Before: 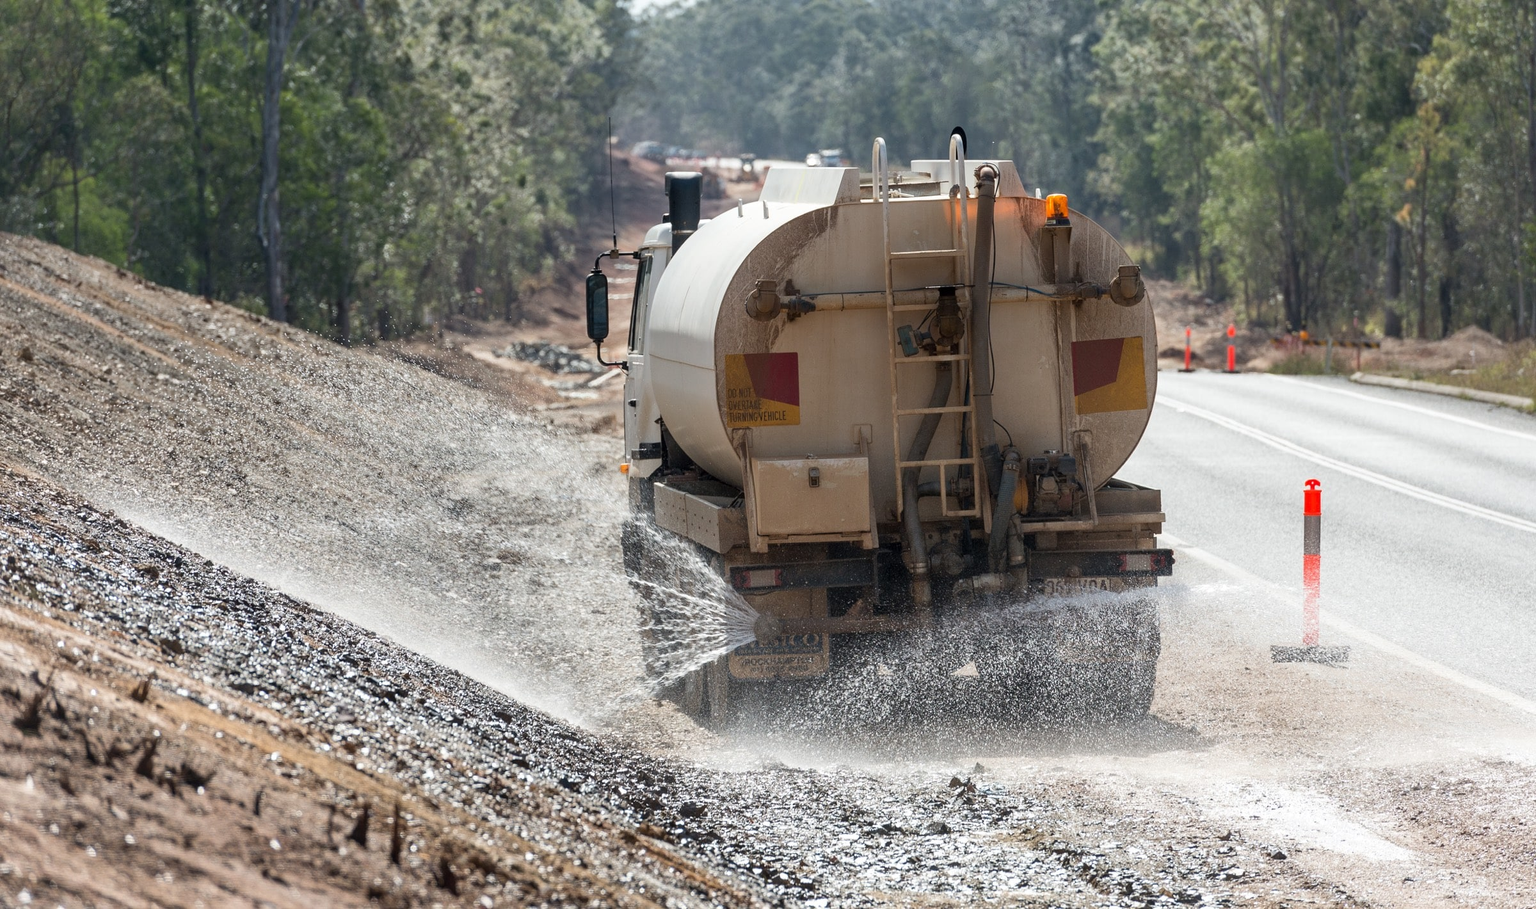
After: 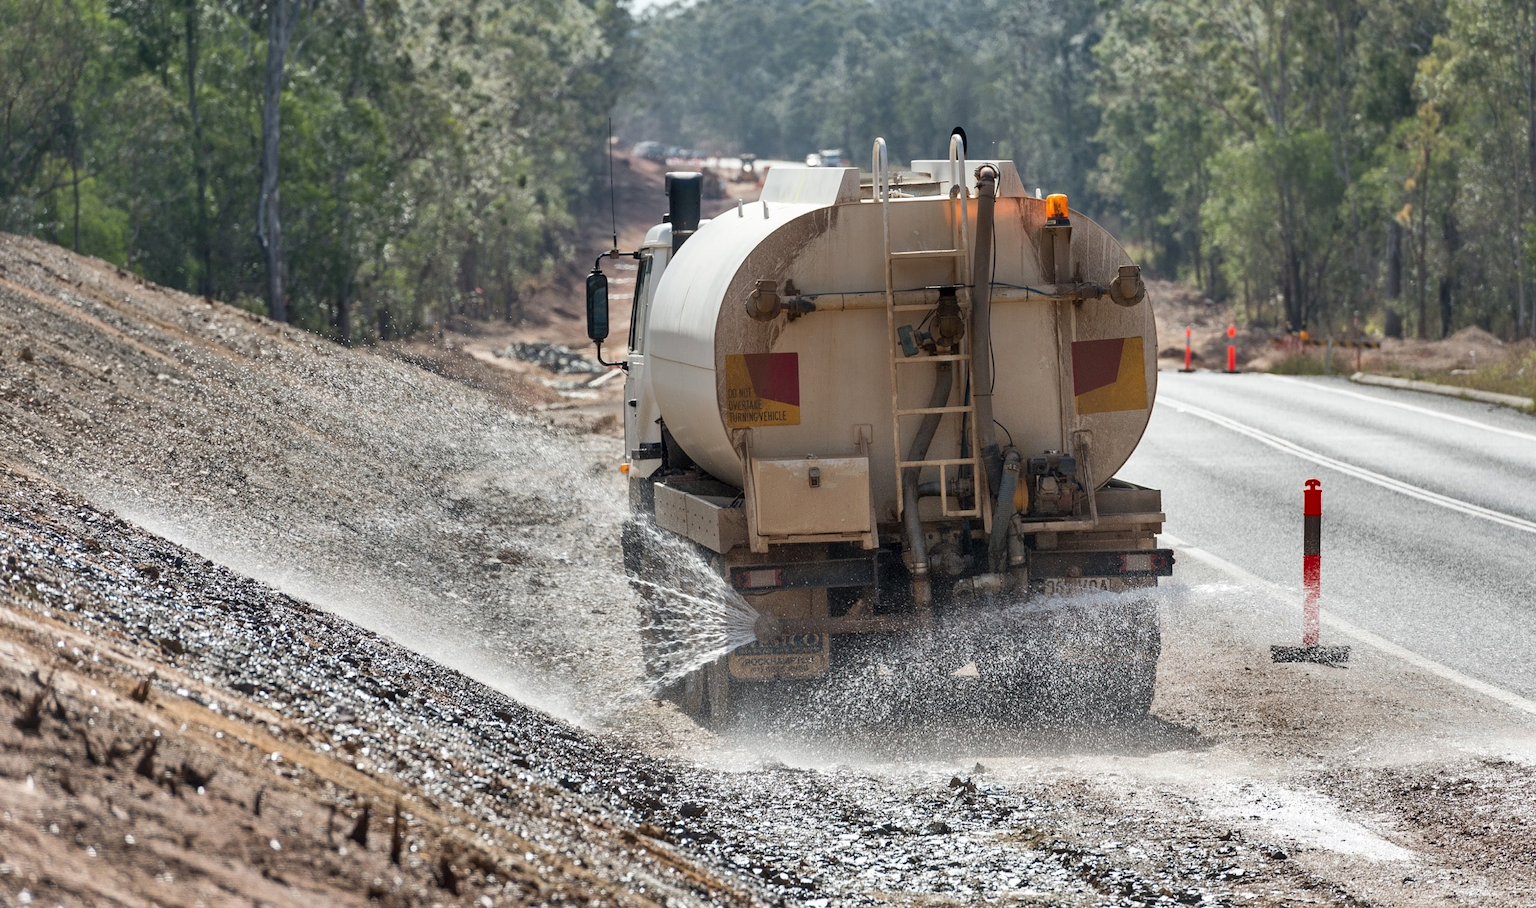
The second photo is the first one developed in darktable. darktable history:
shadows and highlights: radius 100.5, shadows 50.7, highlights -66.04, soften with gaussian
